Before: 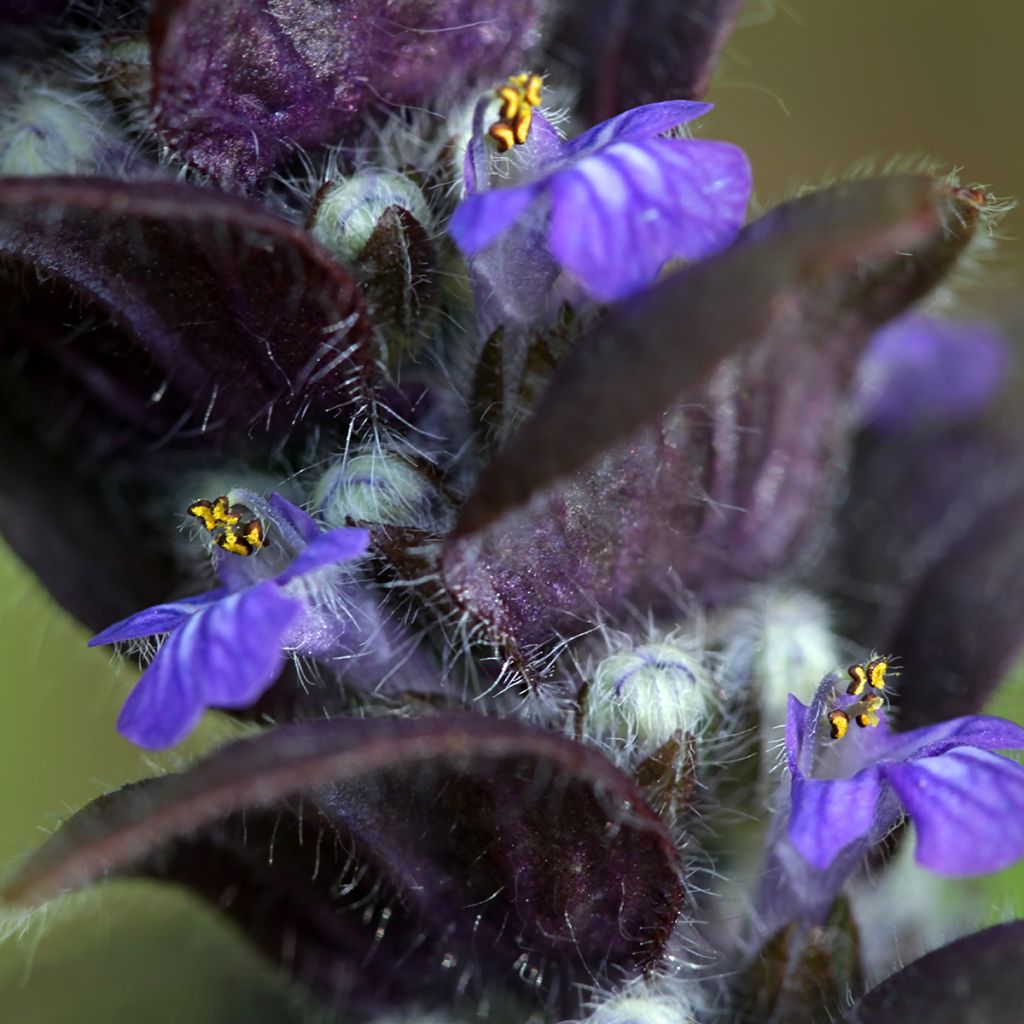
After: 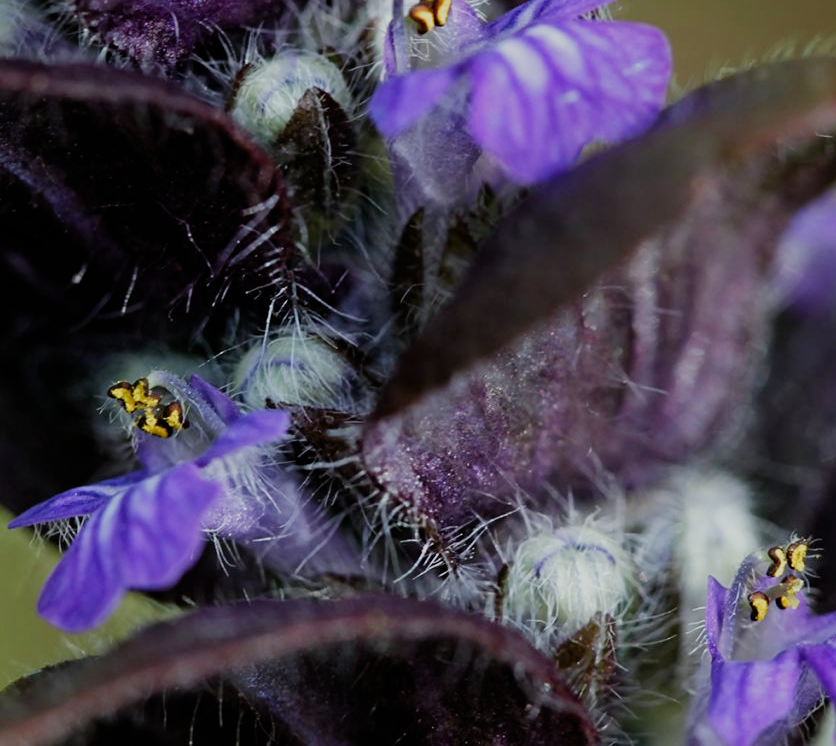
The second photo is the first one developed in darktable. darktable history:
crop: left 7.909%, top 11.599%, right 10.431%, bottom 15.466%
filmic rgb: black relative exposure -7.65 EV, white relative exposure 4.56 EV, hardness 3.61, add noise in highlights 0.002, preserve chrominance no, color science v3 (2019), use custom middle-gray values true, iterations of high-quality reconstruction 10, contrast in highlights soft
